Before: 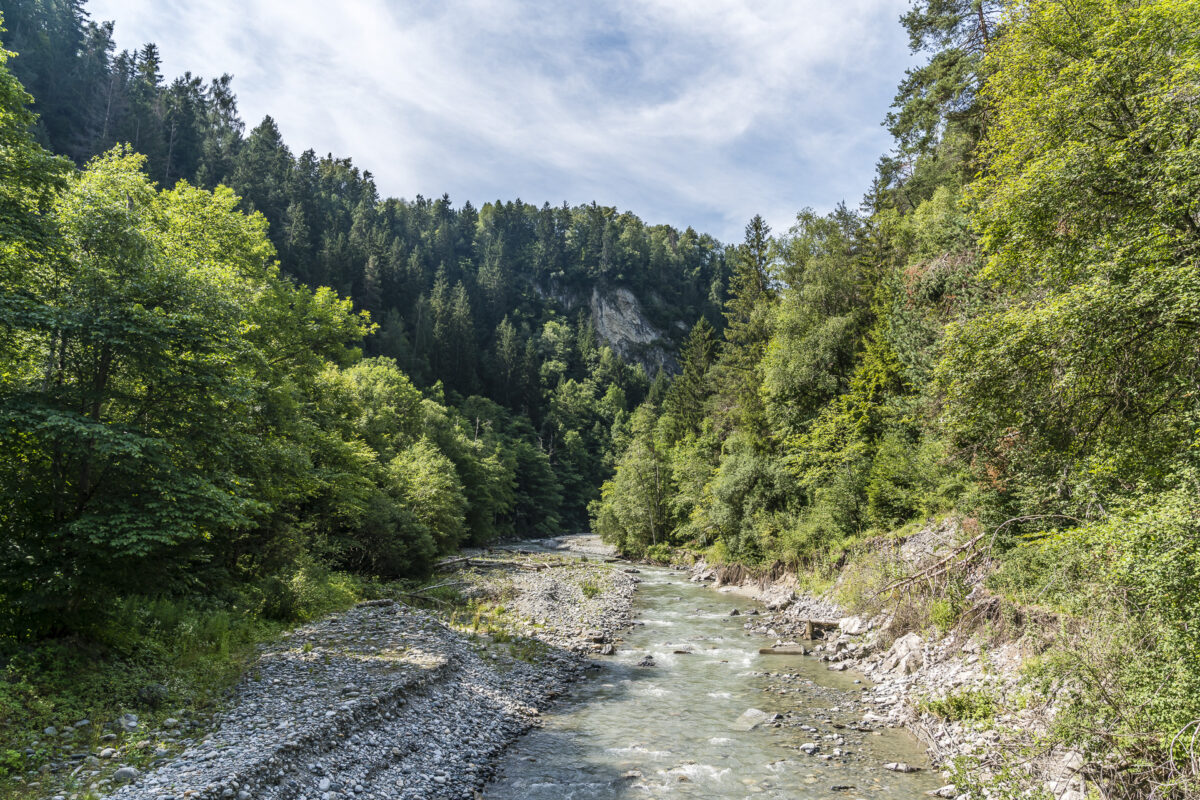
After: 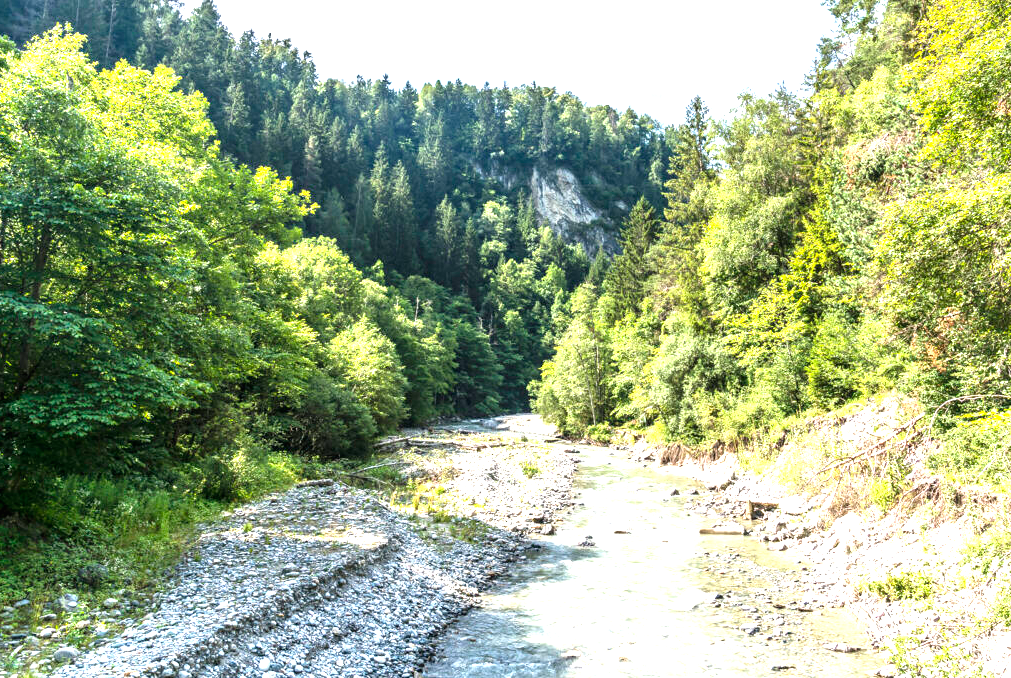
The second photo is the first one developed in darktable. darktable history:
exposure: black level correction 0, exposure 1.678 EV, compensate highlight preservation false
crop and rotate: left 5.012%, top 15.141%, right 10.698%
